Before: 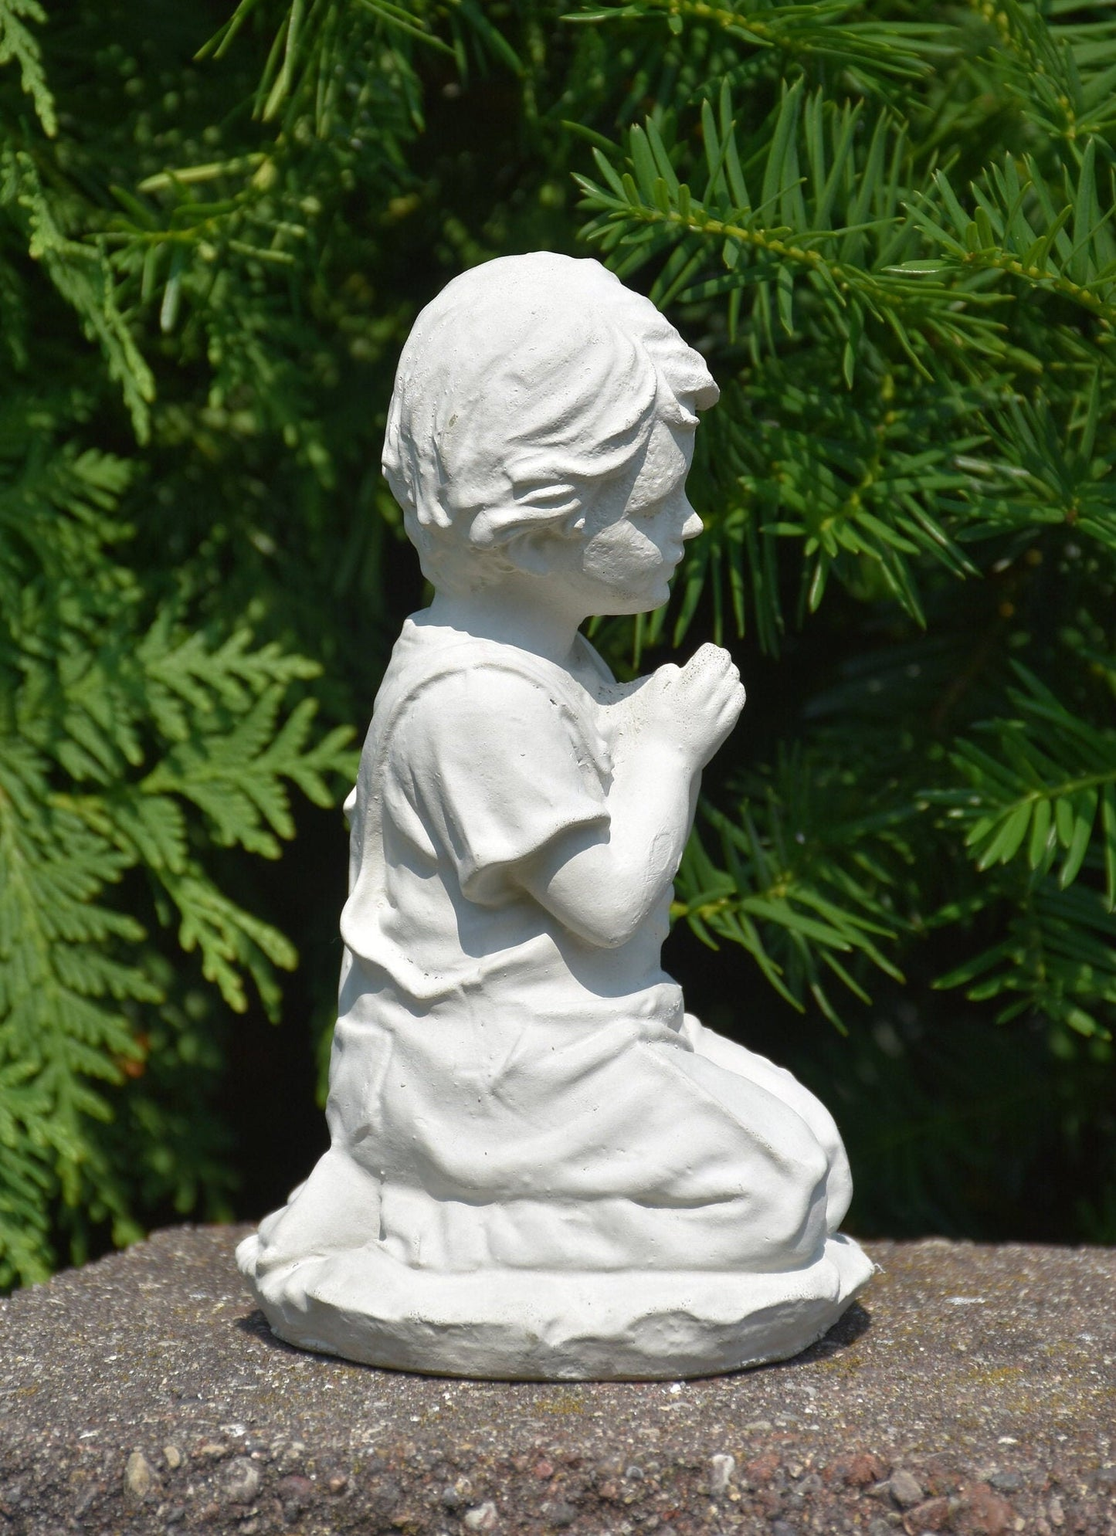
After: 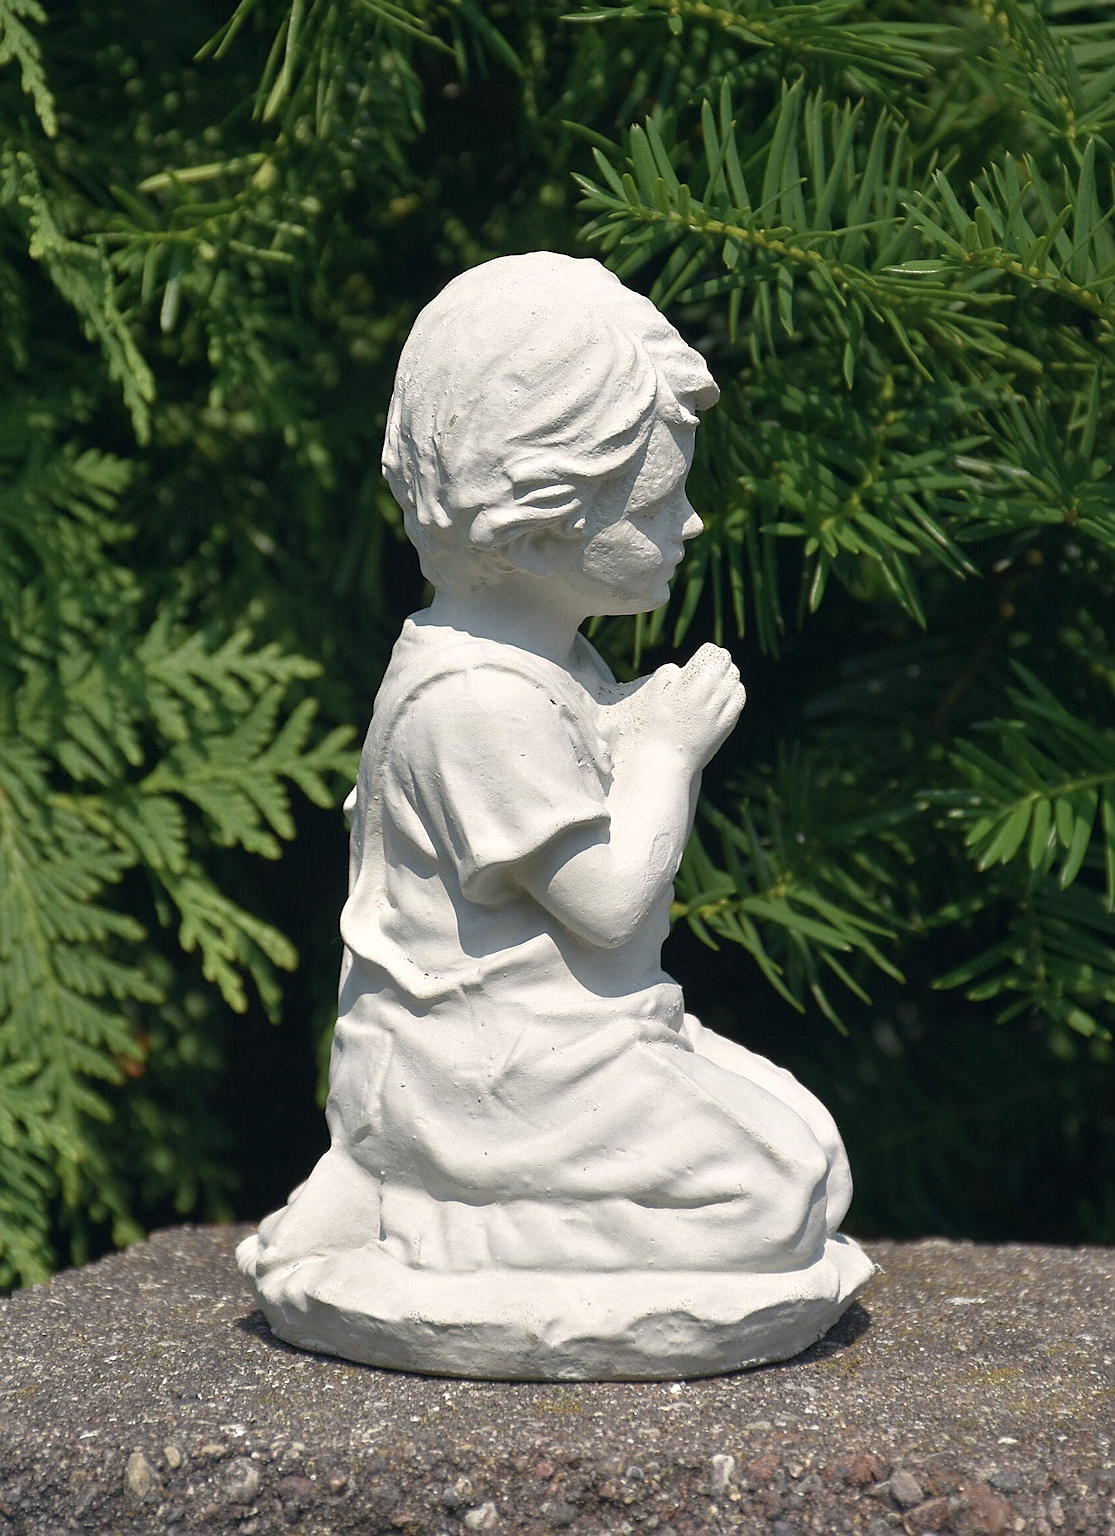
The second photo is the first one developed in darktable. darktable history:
color correction: highlights a* 2.75, highlights b* 5, shadows a* -2.04, shadows b* -4.84, saturation 0.8
sharpen: on, module defaults
